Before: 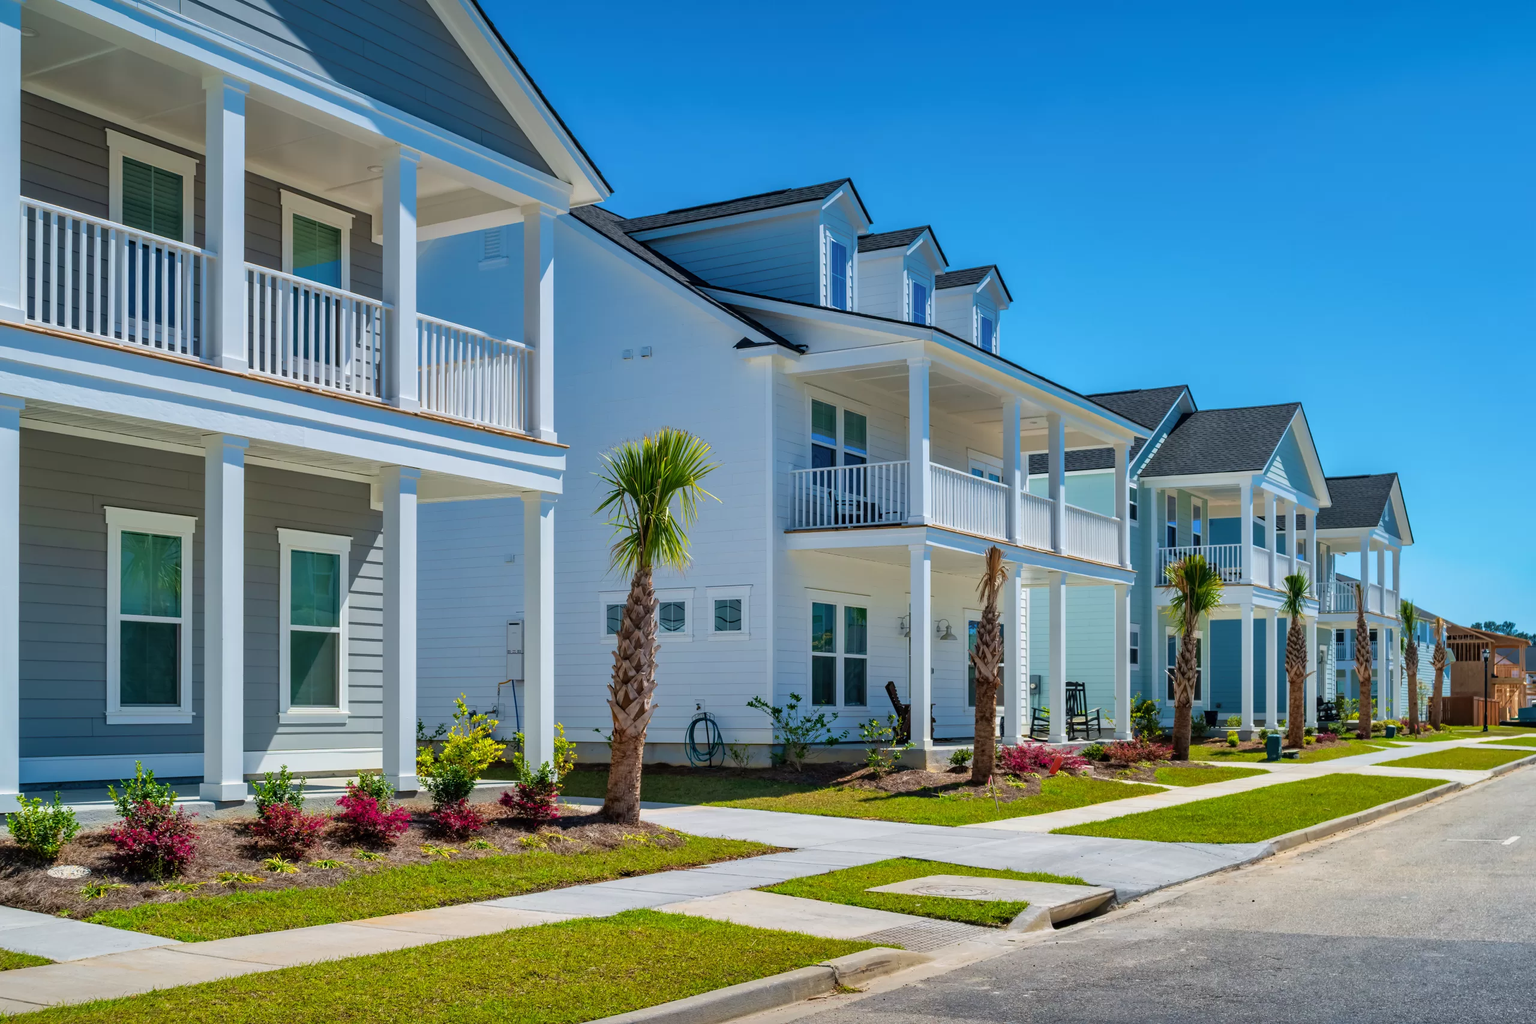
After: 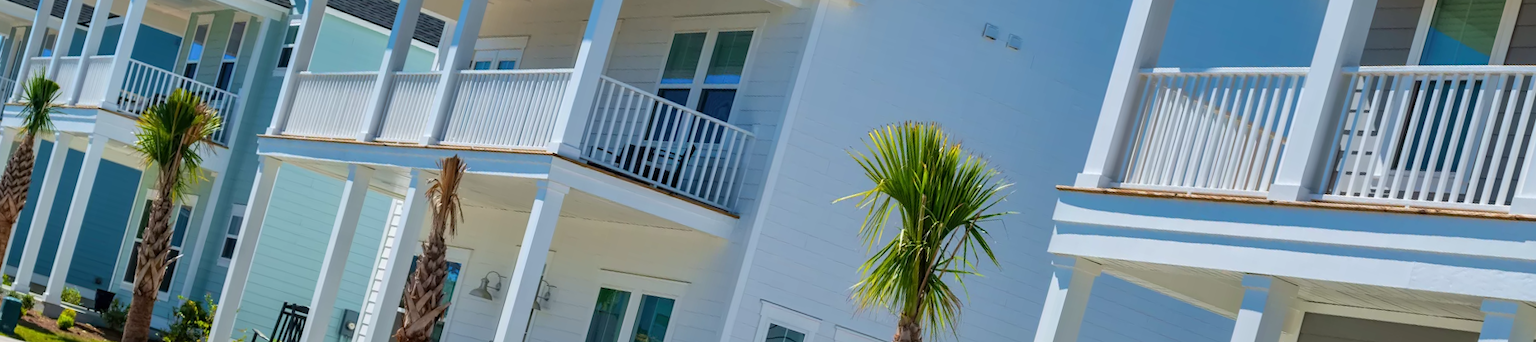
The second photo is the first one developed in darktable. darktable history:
crop and rotate: angle 16.12°, top 30.835%, bottom 35.653%
base curve: preserve colors none
